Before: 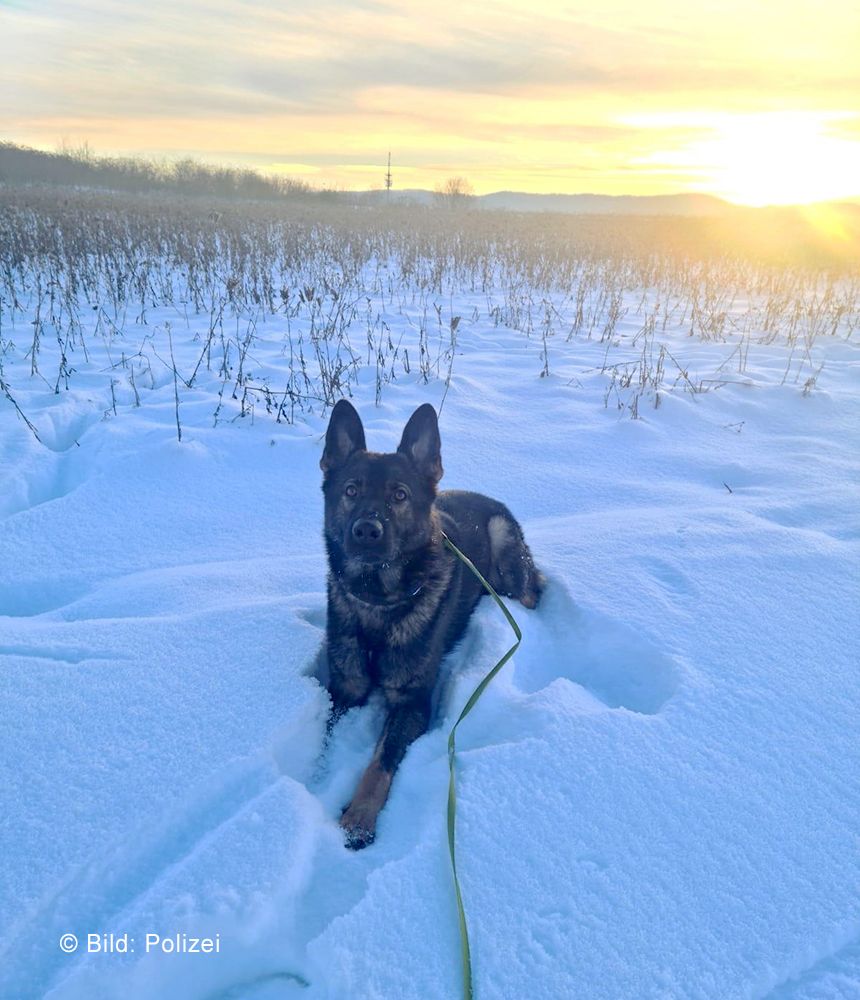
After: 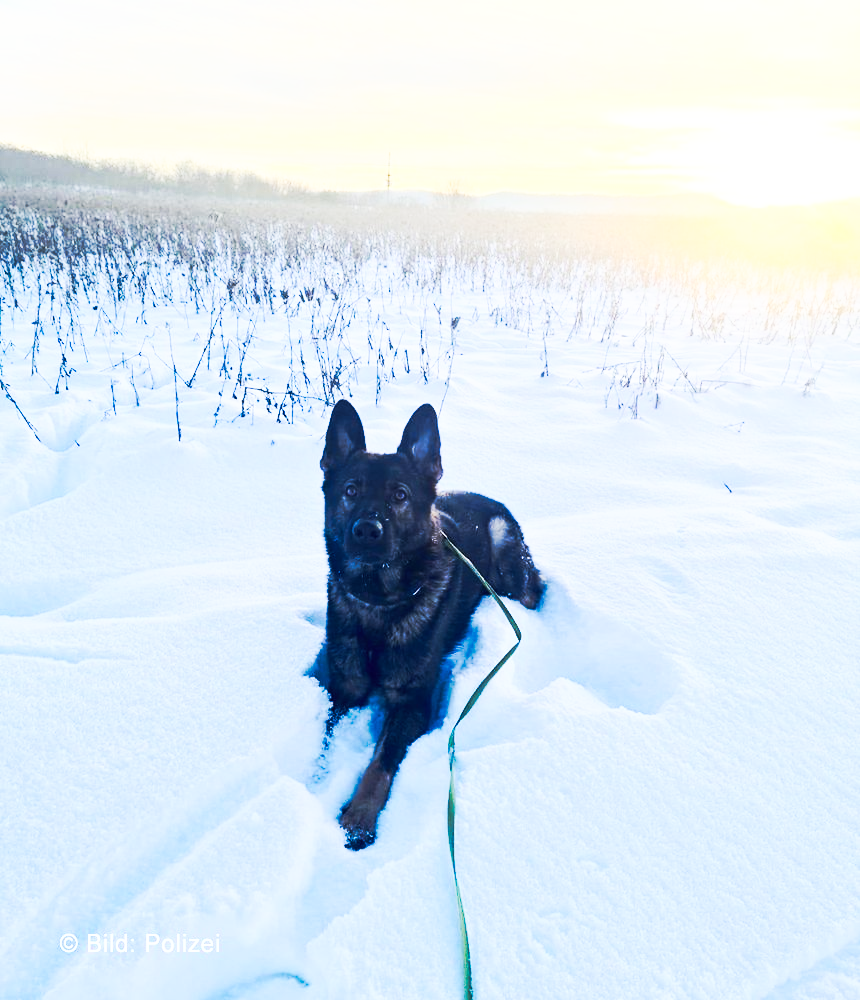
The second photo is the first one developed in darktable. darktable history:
tone curve: curves: ch0 [(0, 0) (0.003, 0.003) (0.011, 0.008) (0.025, 0.018) (0.044, 0.04) (0.069, 0.062) (0.1, 0.09) (0.136, 0.121) (0.177, 0.158) (0.224, 0.197) (0.277, 0.255) (0.335, 0.314) (0.399, 0.391) (0.468, 0.496) (0.543, 0.683) (0.623, 0.801) (0.709, 0.883) (0.801, 0.94) (0.898, 0.984) (1, 1)], preserve colors none
tone equalizer: on, module defaults
contrast brightness saturation: contrast 0.245, brightness 0.094
